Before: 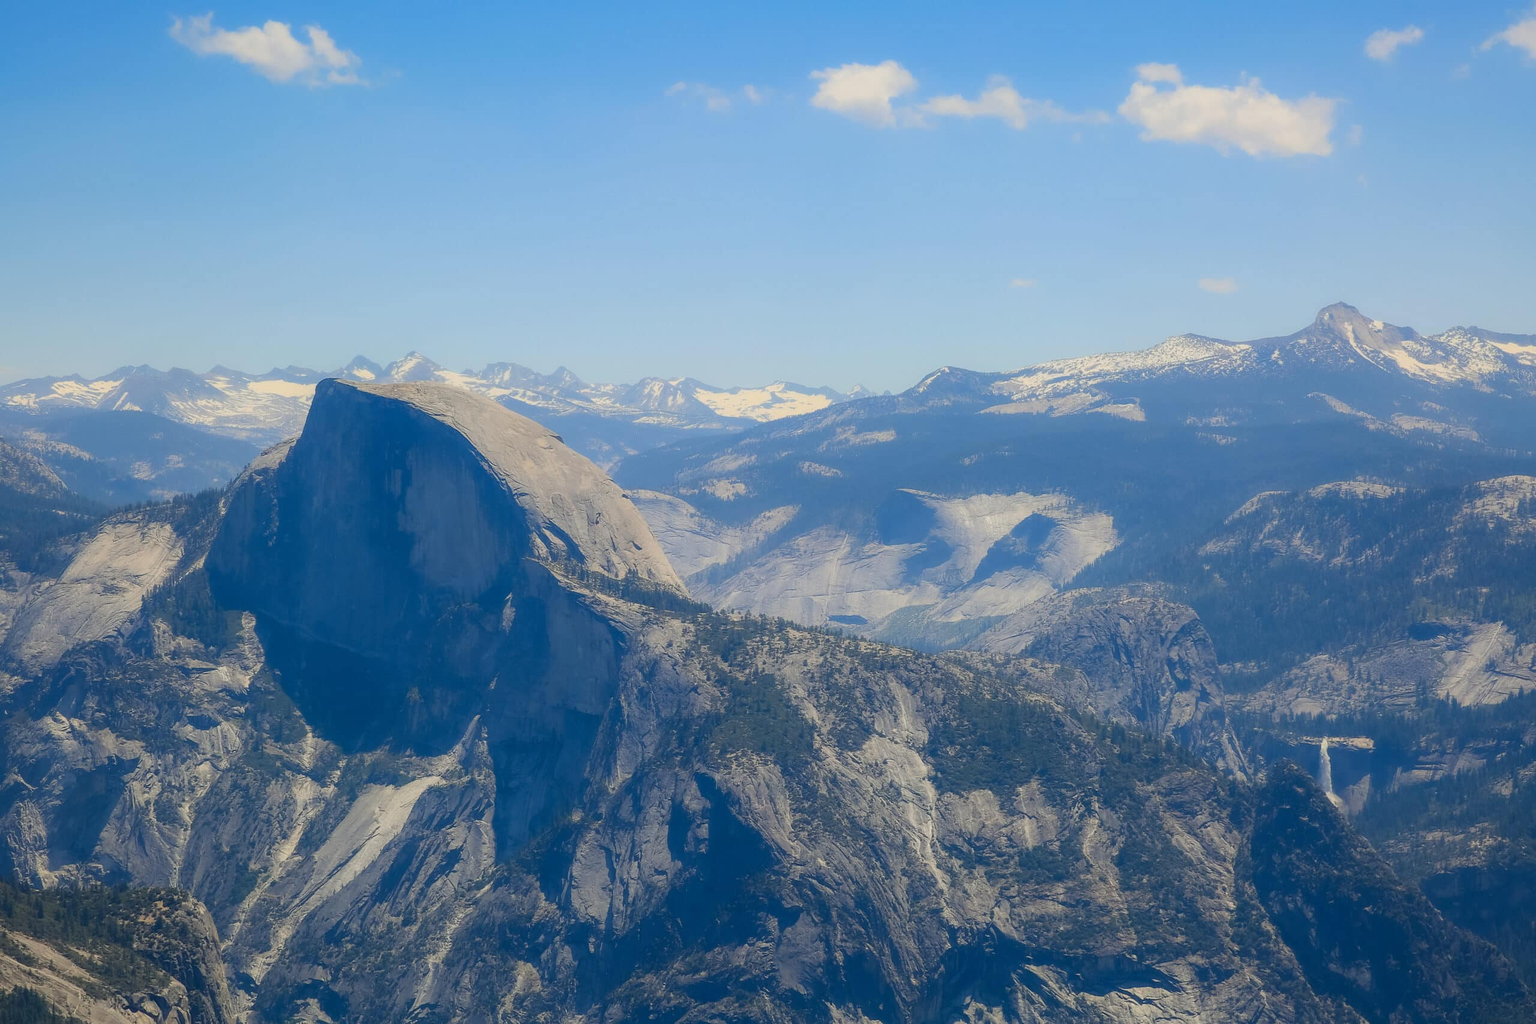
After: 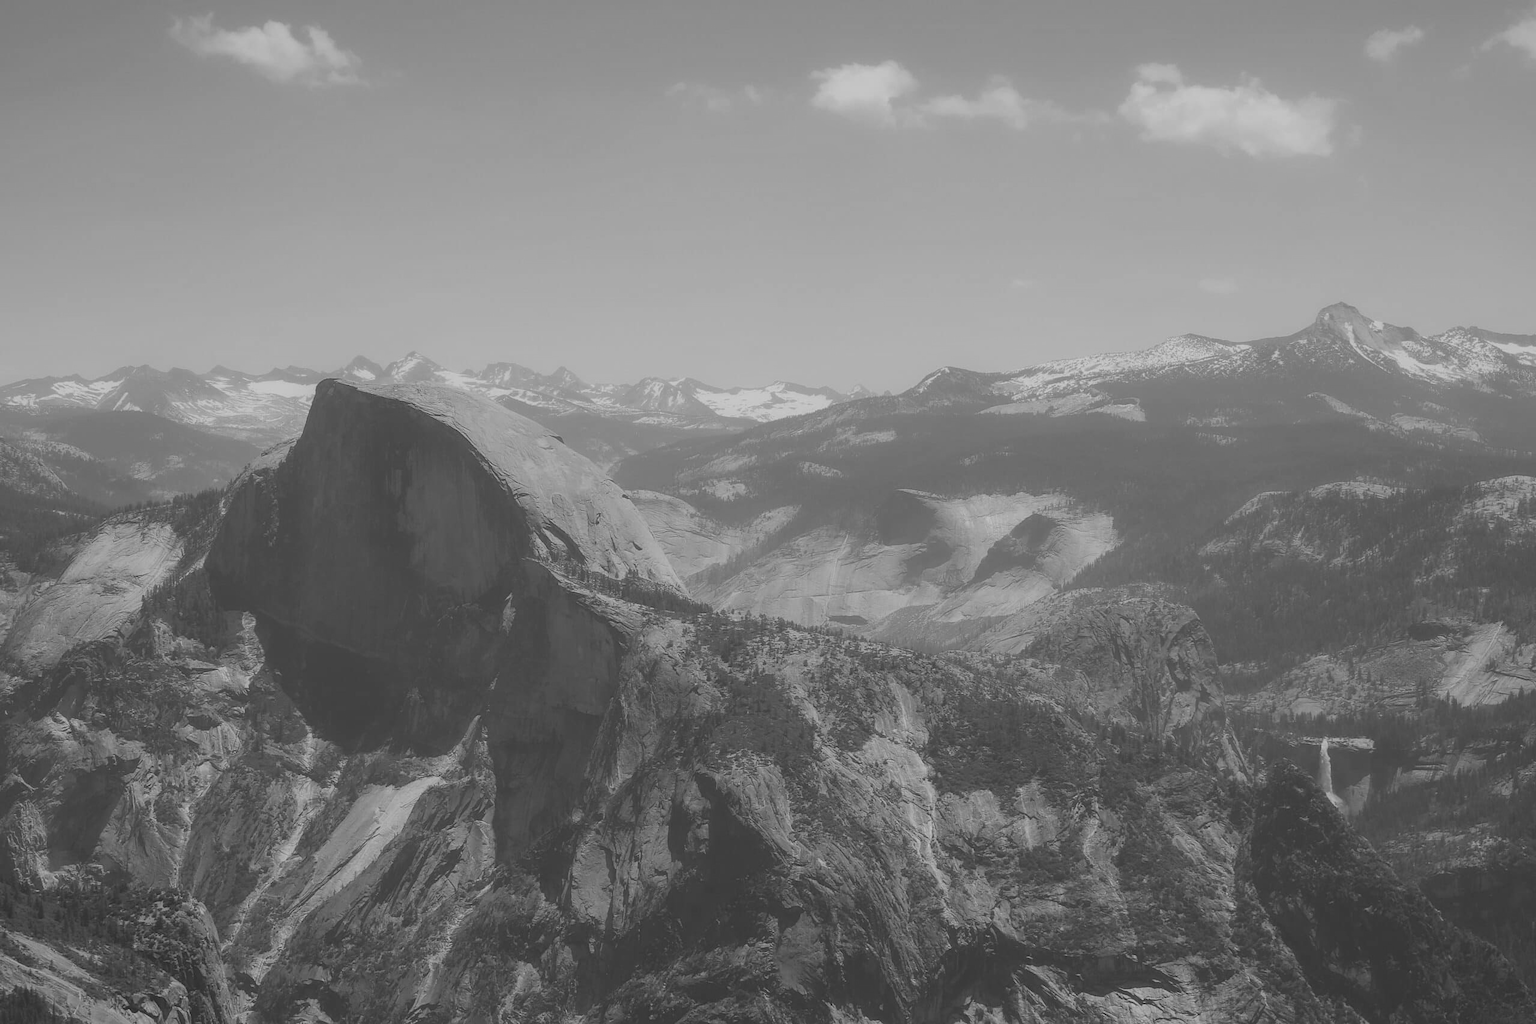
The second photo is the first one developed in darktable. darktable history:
monochrome: a 32, b 64, size 2.3
lowpass: radius 0.1, contrast 0.85, saturation 1.1, unbound 0
